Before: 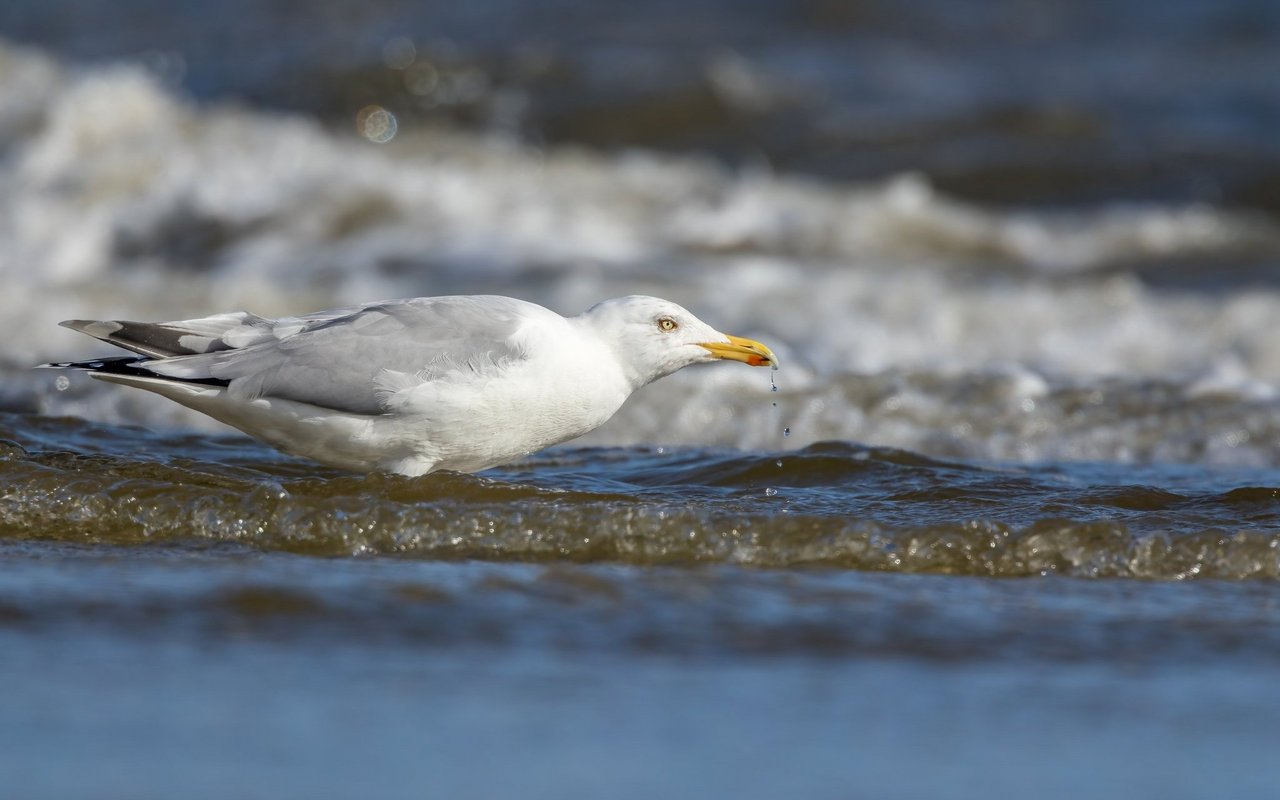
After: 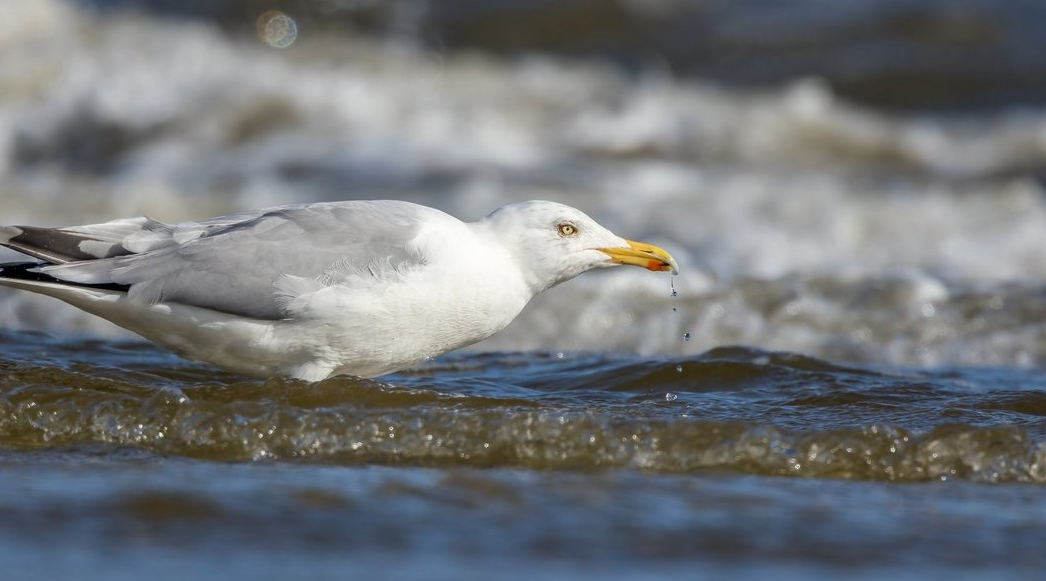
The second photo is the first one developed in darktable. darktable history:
crop: left 7.854%, top 11.929%, right 10.405%, bottom 15.42%
